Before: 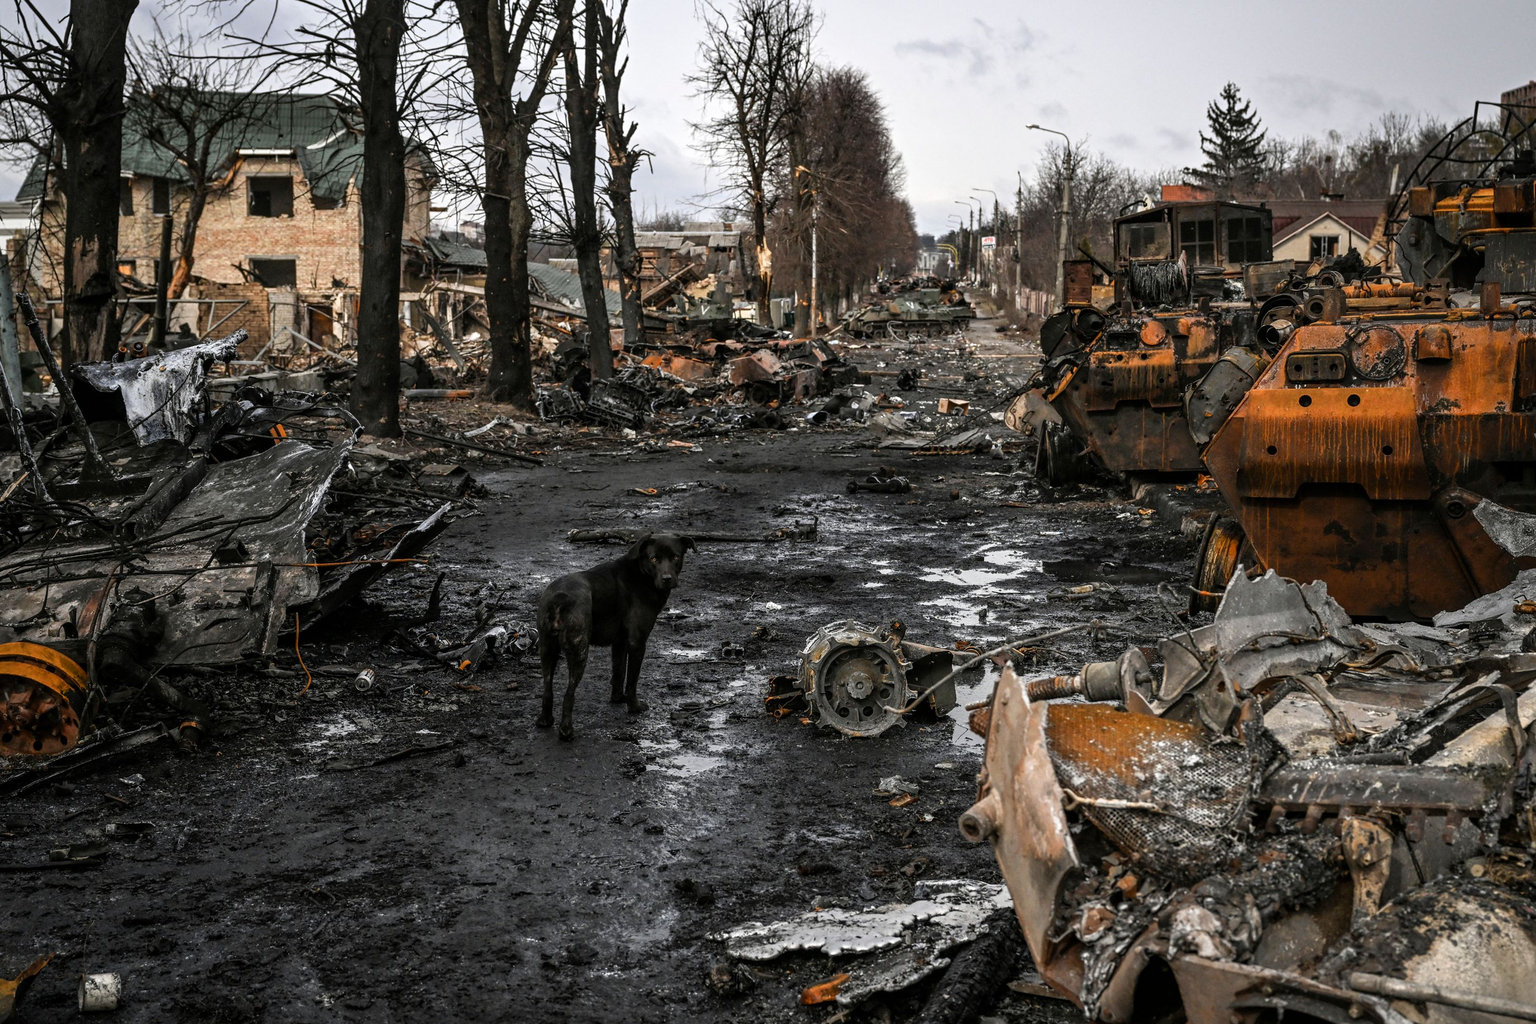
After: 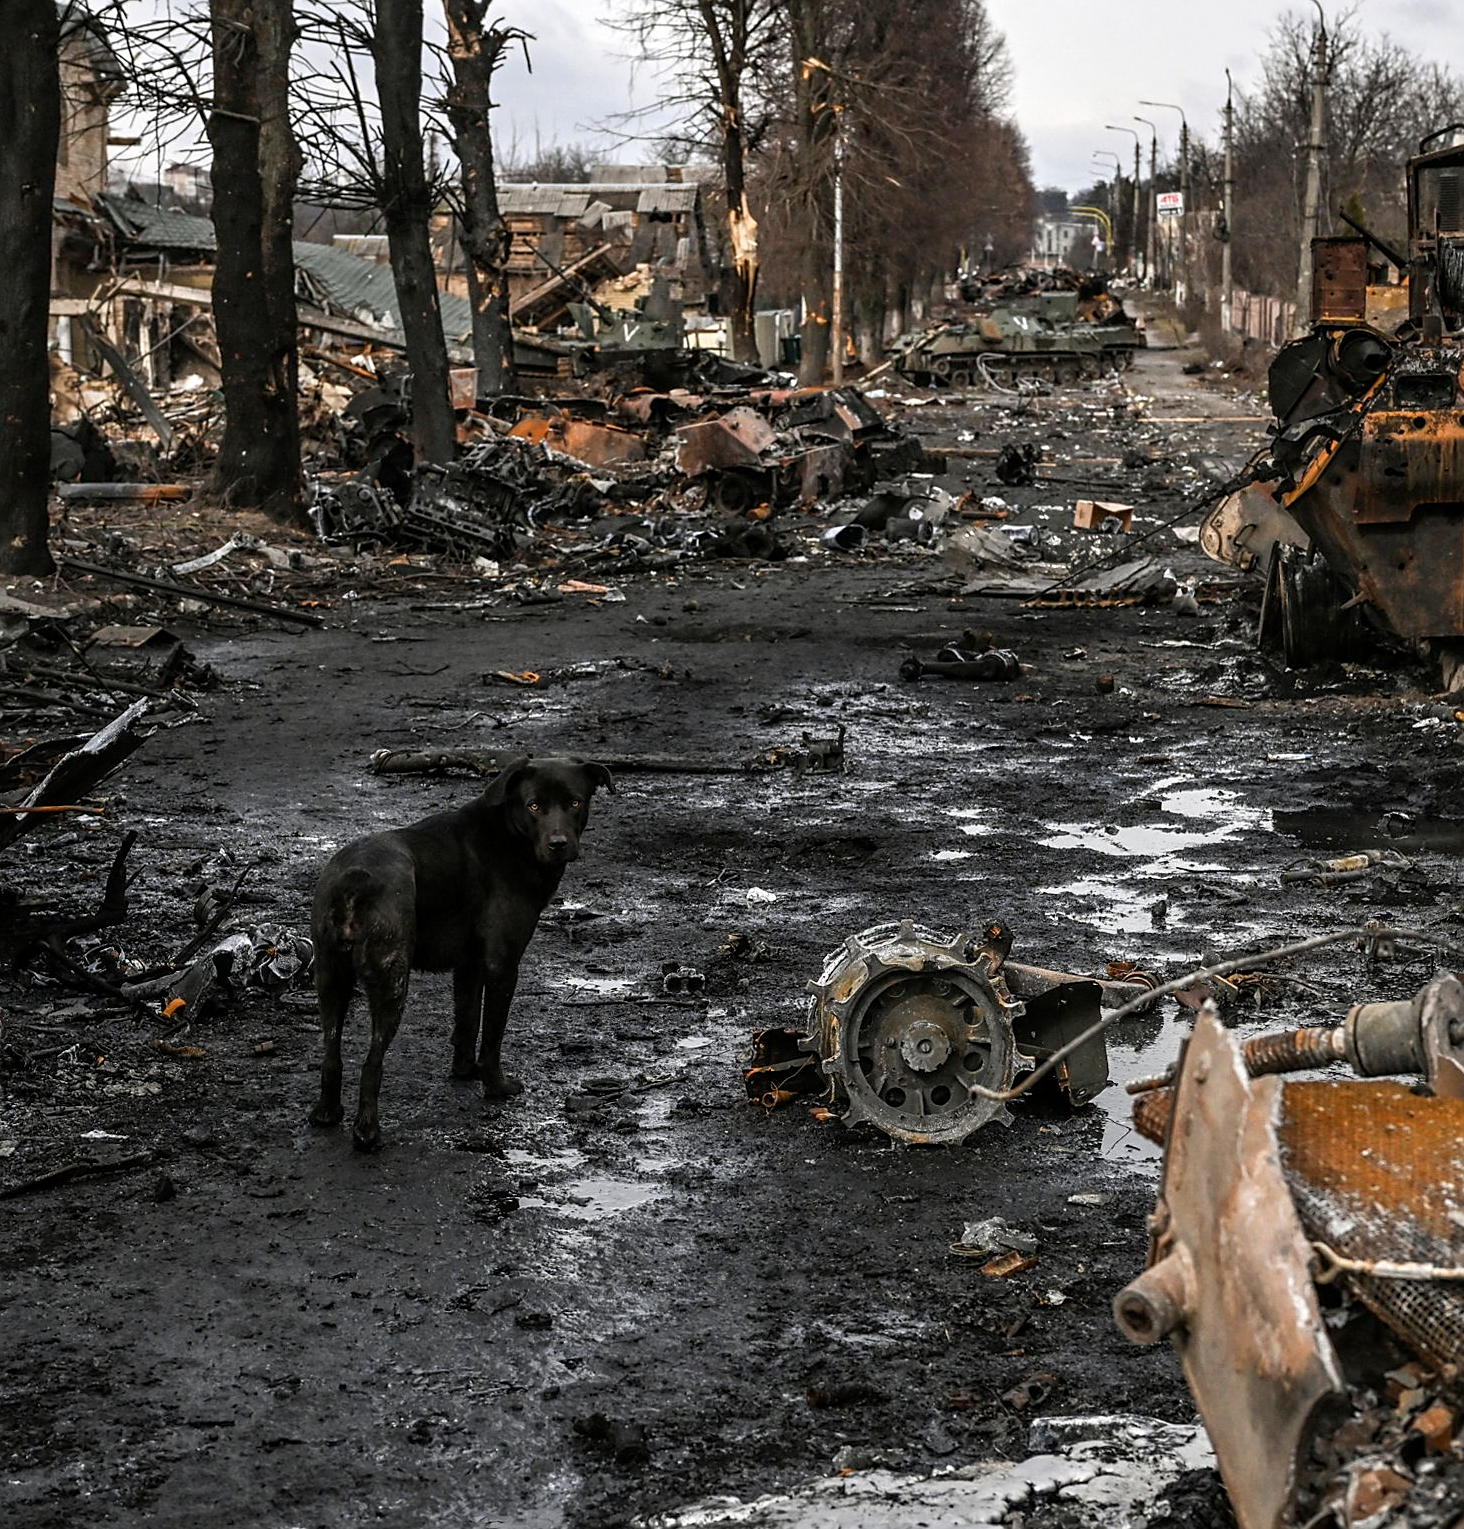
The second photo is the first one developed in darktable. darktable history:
crop and rotate: angle 0.014°, left 24.325%, top 13.222%, right 25.534%, bottom 8.169%
sharpen: radius 1.913, amount 0.4, threshold 1.201
